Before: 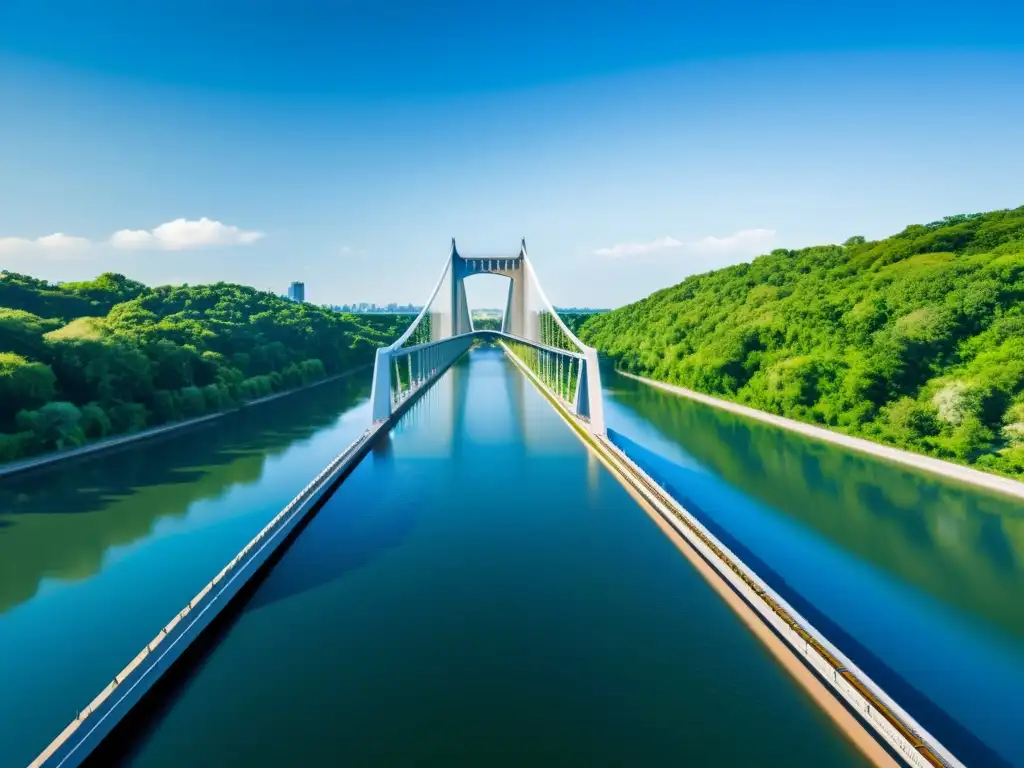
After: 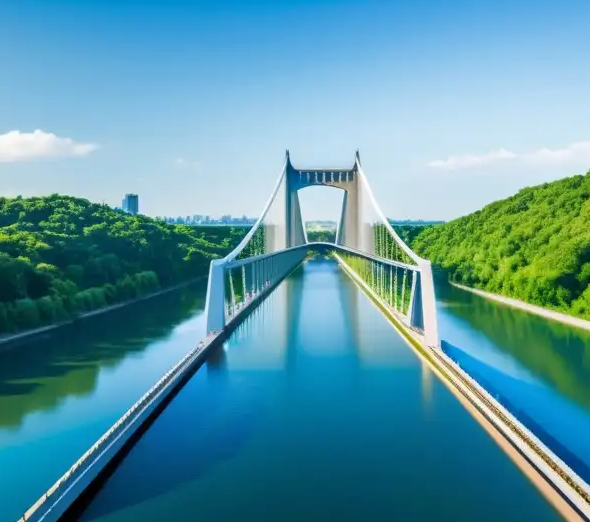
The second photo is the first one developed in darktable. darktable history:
crop: left 16.22%, top 11.479%, right 26.103%, bottom 20.499%
